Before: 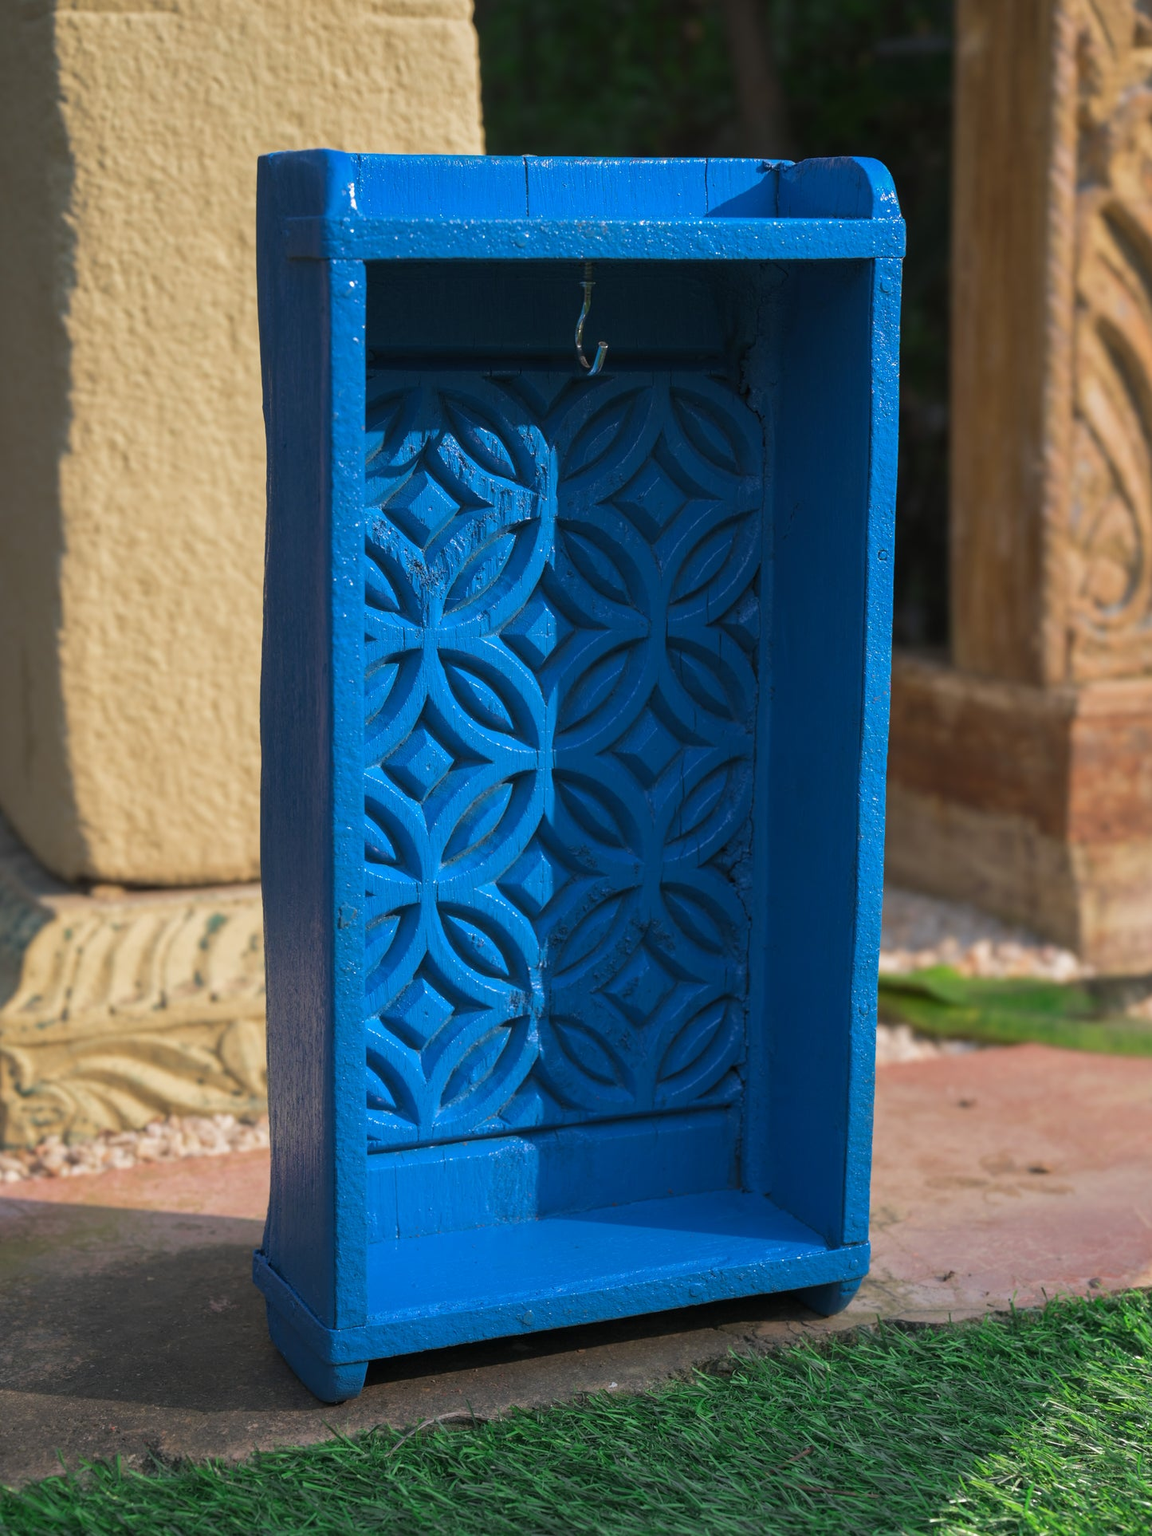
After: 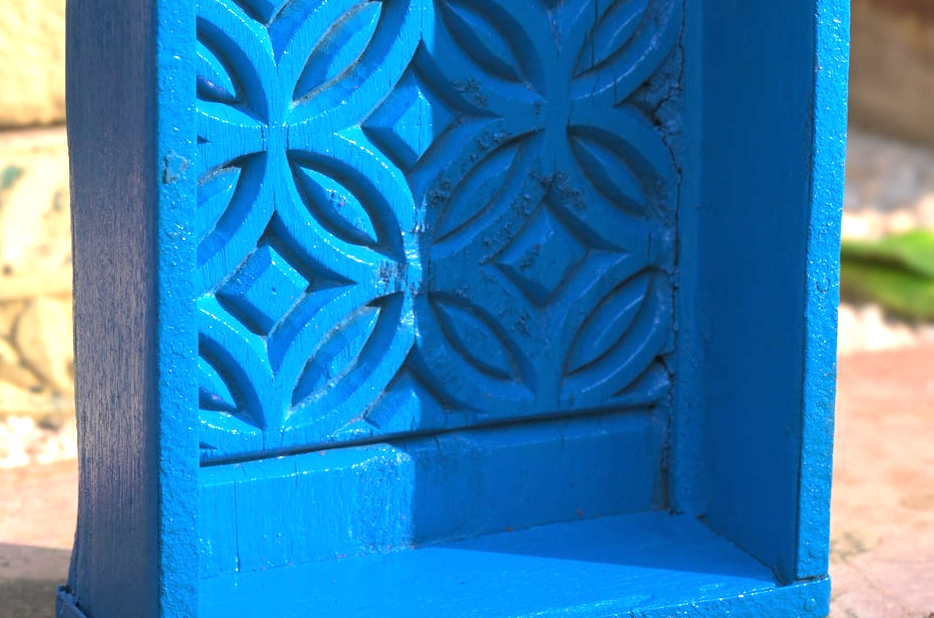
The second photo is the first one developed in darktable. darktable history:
crop: left 18.123%, top 50.971%, right 17.187%, bottom 16.894%
exposure: black level correction 0, exposure 1.106 EV, compensate highlight preservation false
